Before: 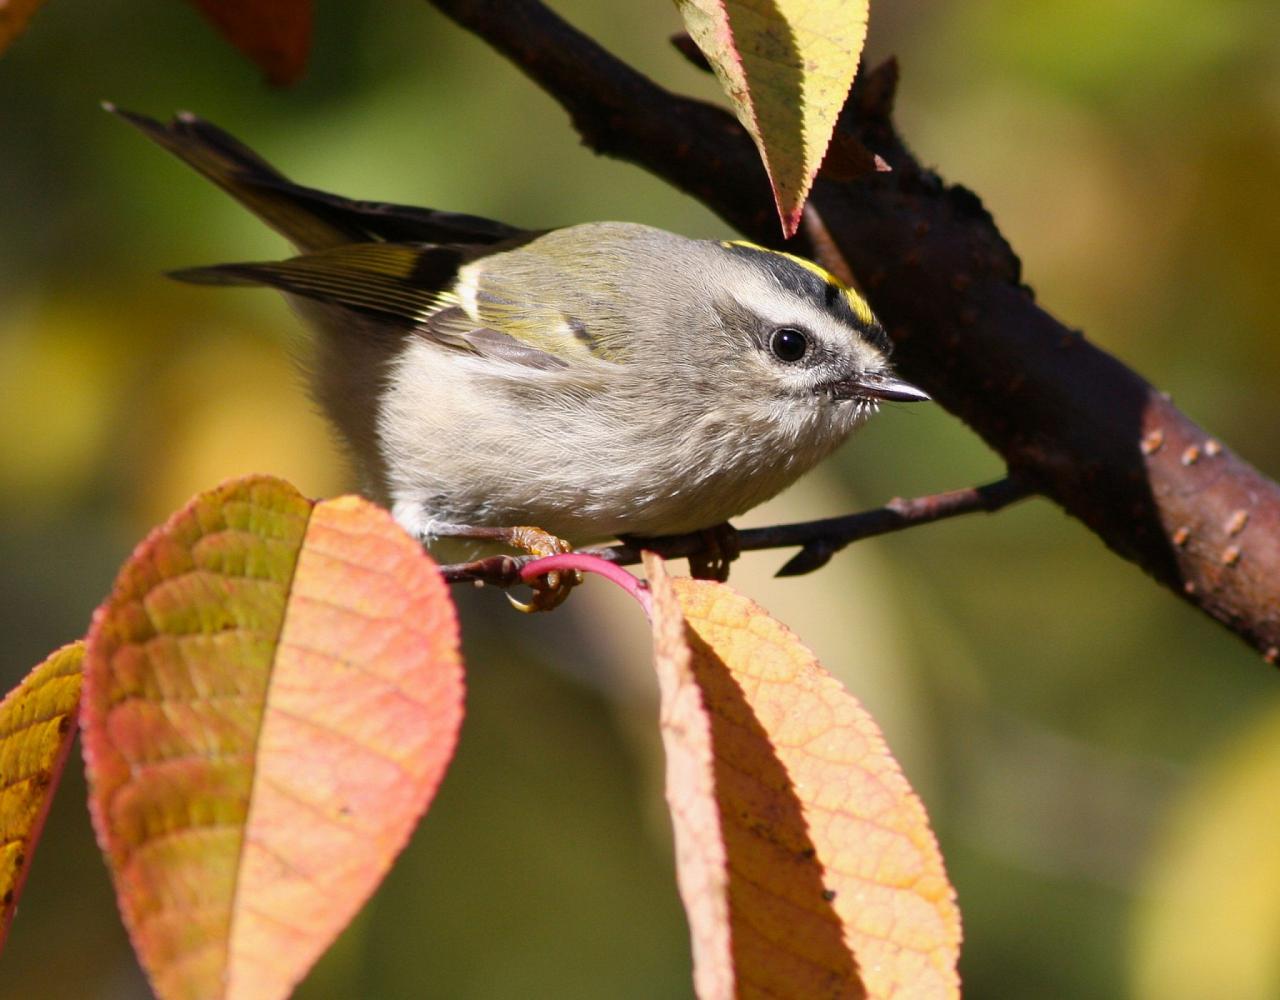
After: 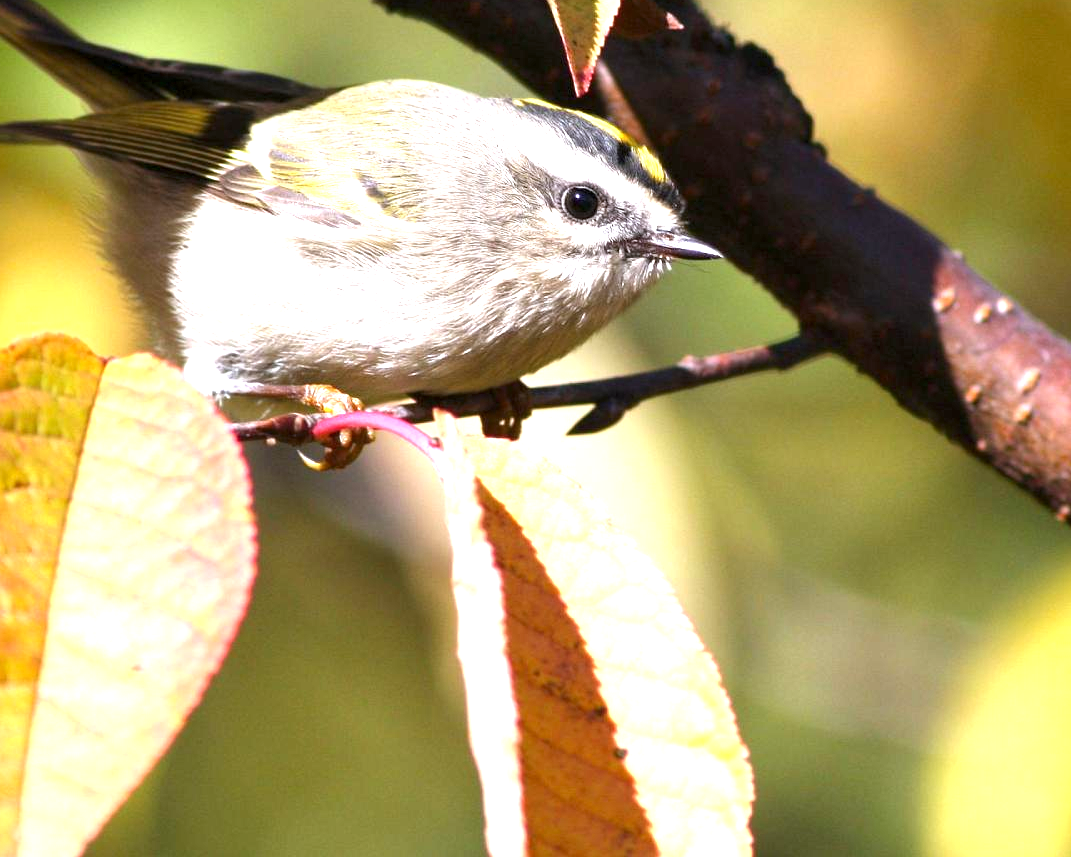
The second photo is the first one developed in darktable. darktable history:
crop: left 16.315%, top 14.246%
exposure: black level correction 0, exposure 1.3 EV, compensate exposure bias true, compensate highlight preservation false
white balance: red 0.984, blue 1.059
local contrast: highlights 100%, shadows 100%, detail 120%, midtone range 0.2
